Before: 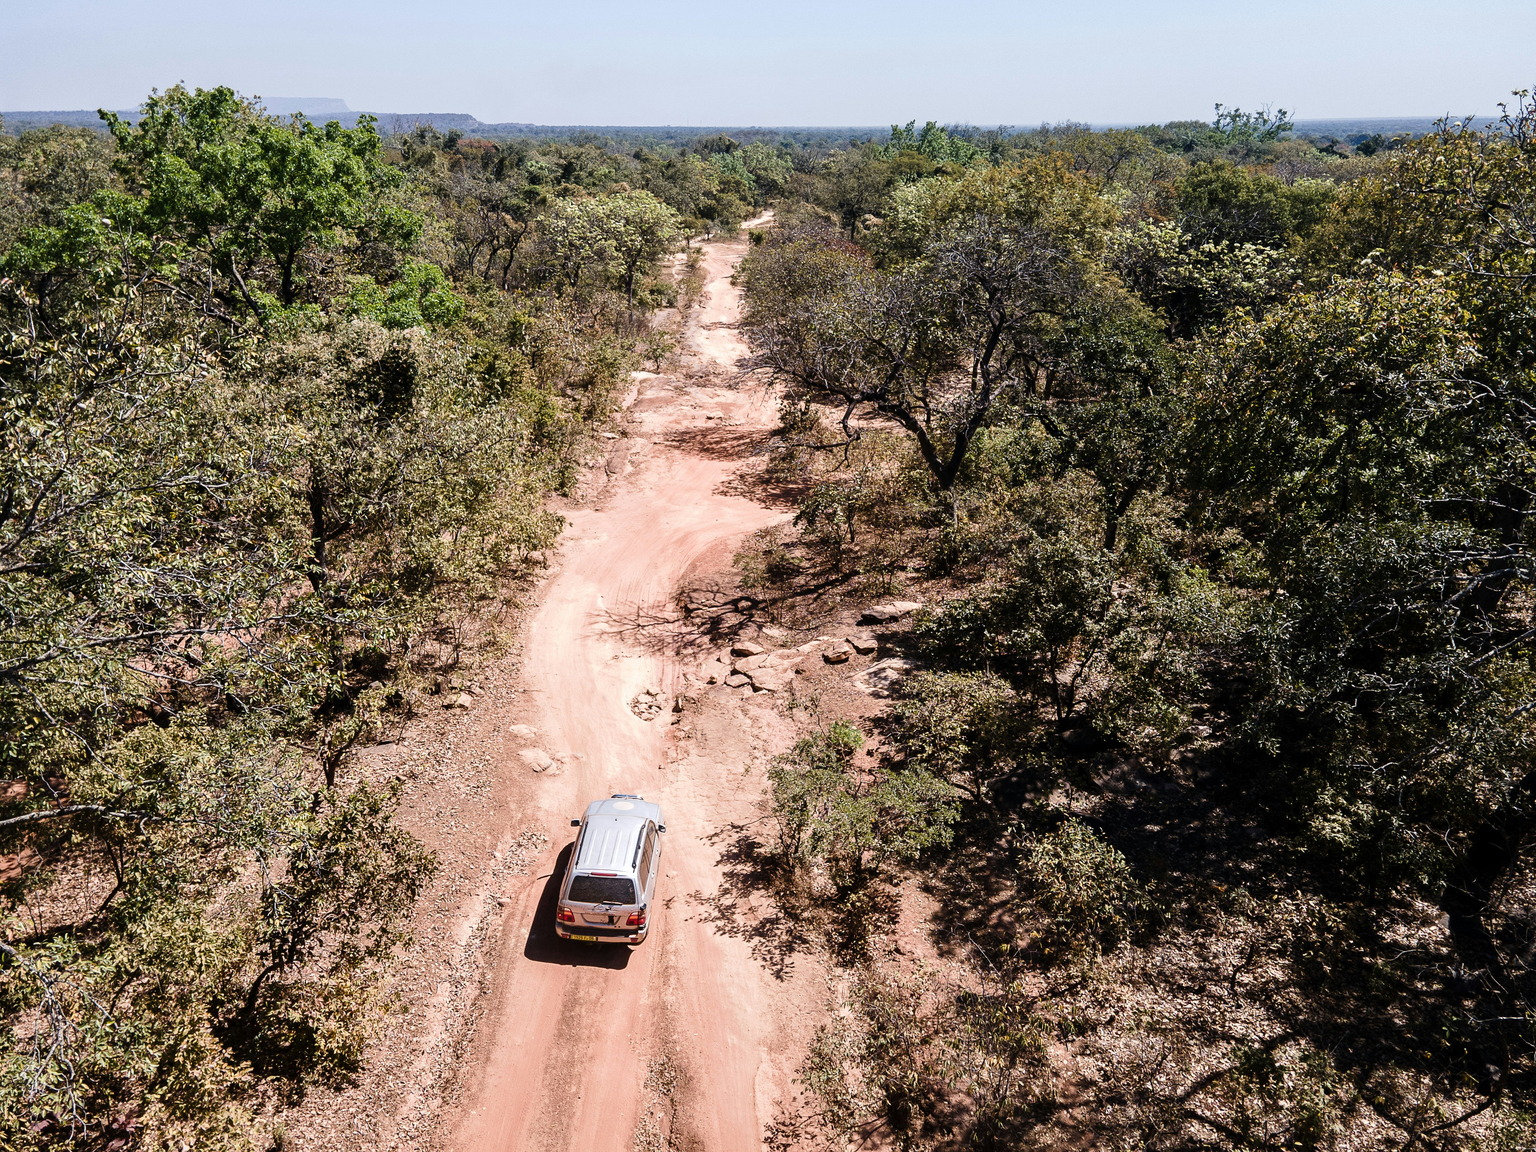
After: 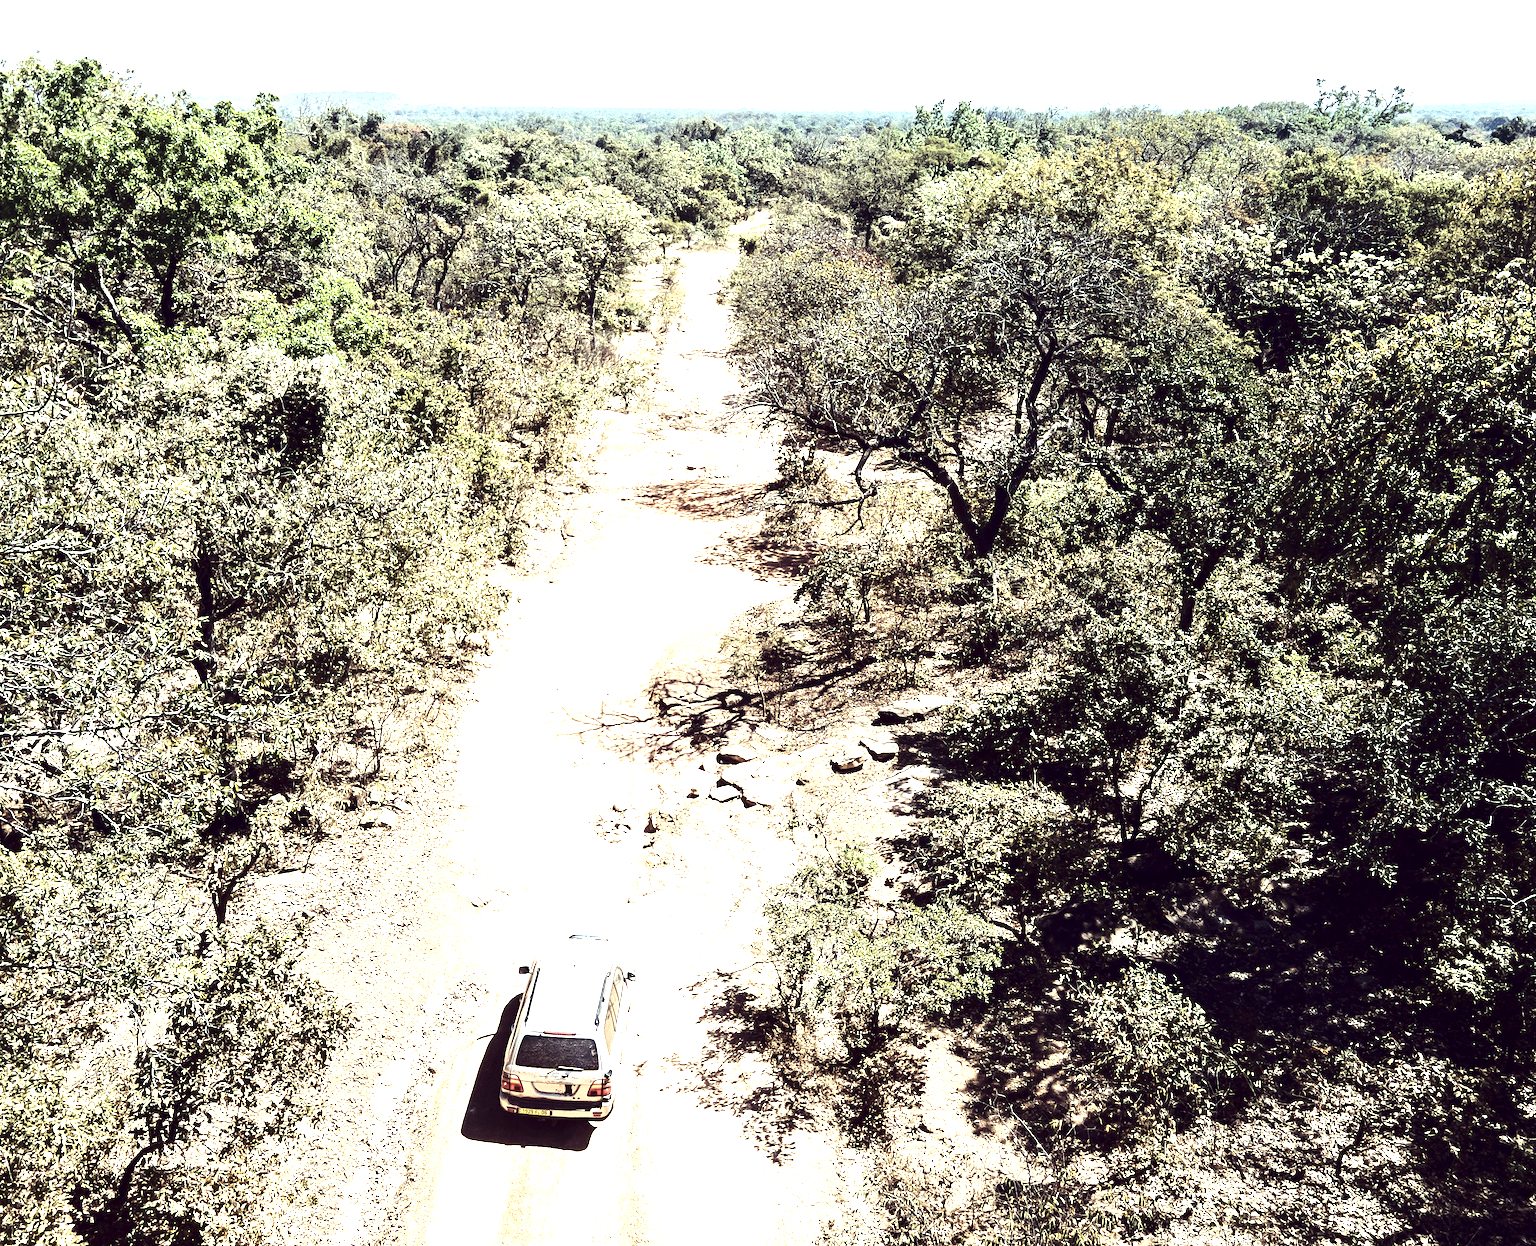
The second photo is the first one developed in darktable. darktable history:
exposure: black level correction 0, exposure 1.882 EV, compensate highlight preservation false
contrast brightness saturation: contrast 0.214, brightness -0.106, saturation 0.209
crop: left 9.909%, top 3.474%, right 9.295%, bottom 9.128%
color correction: highlights a* -20.9, highlights b* 20.77, shadows a* 19.64, shadows b* -19.91, saturation 0.445
